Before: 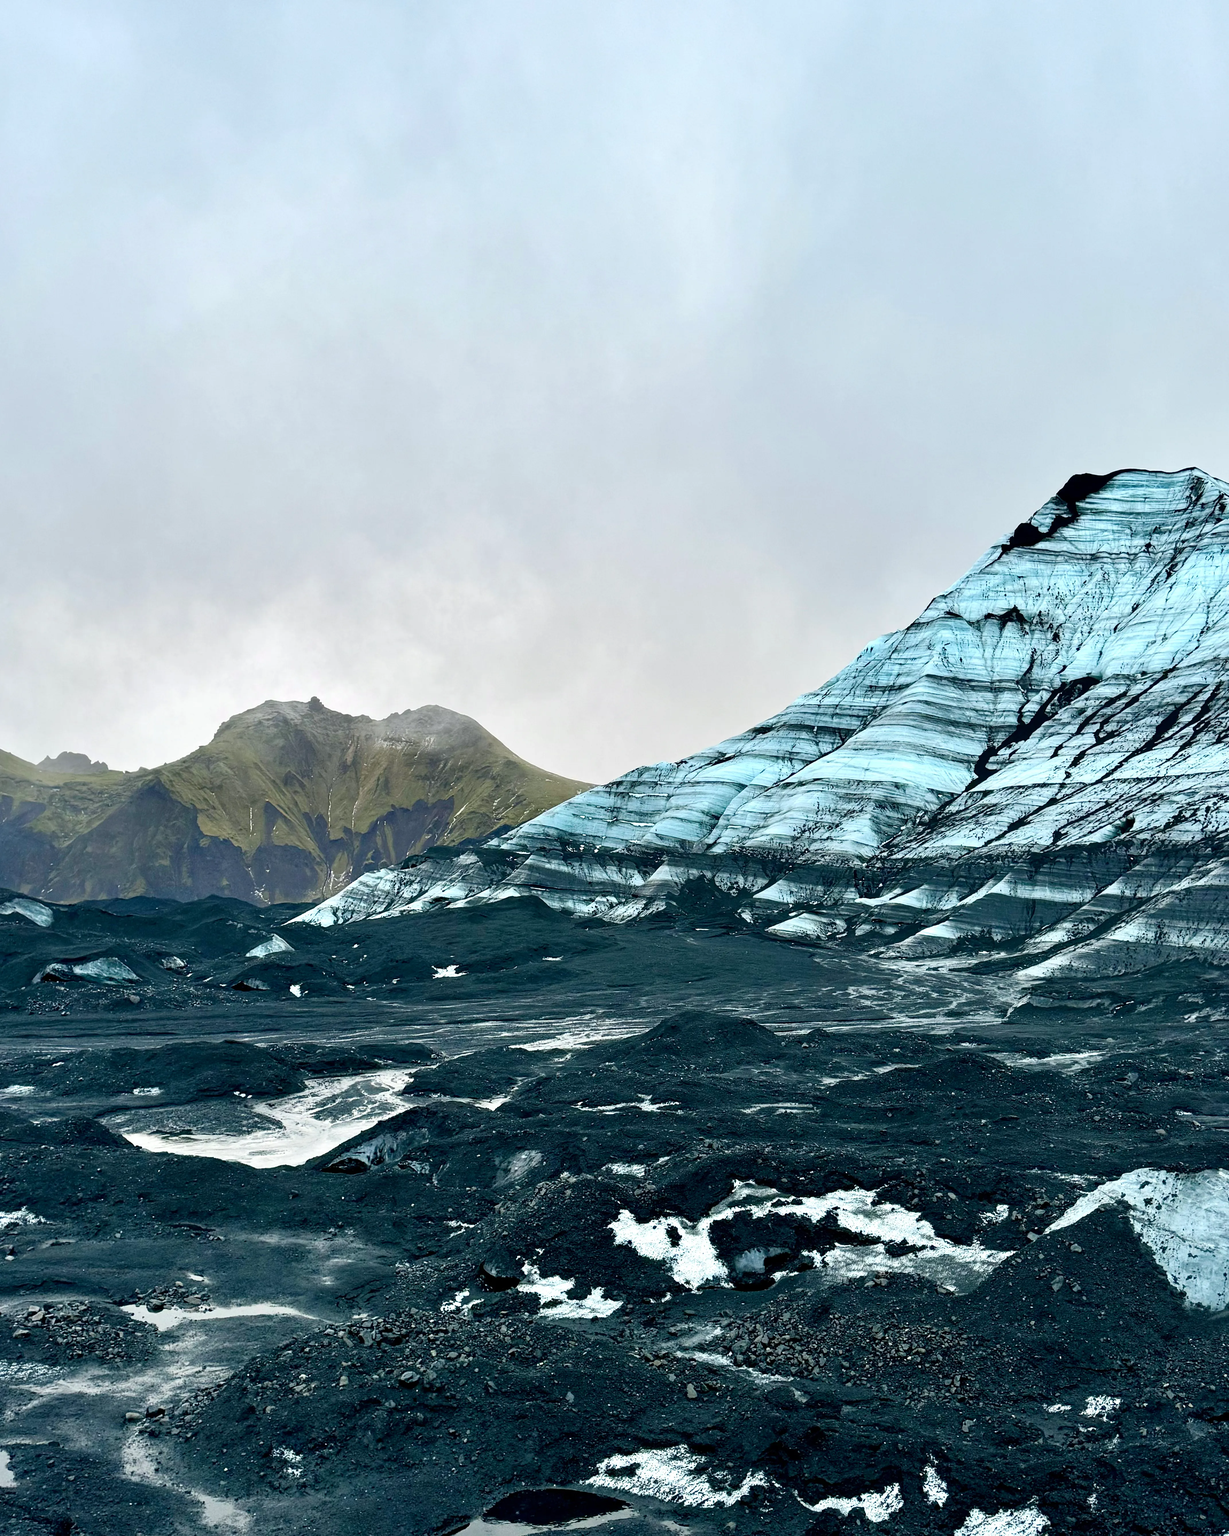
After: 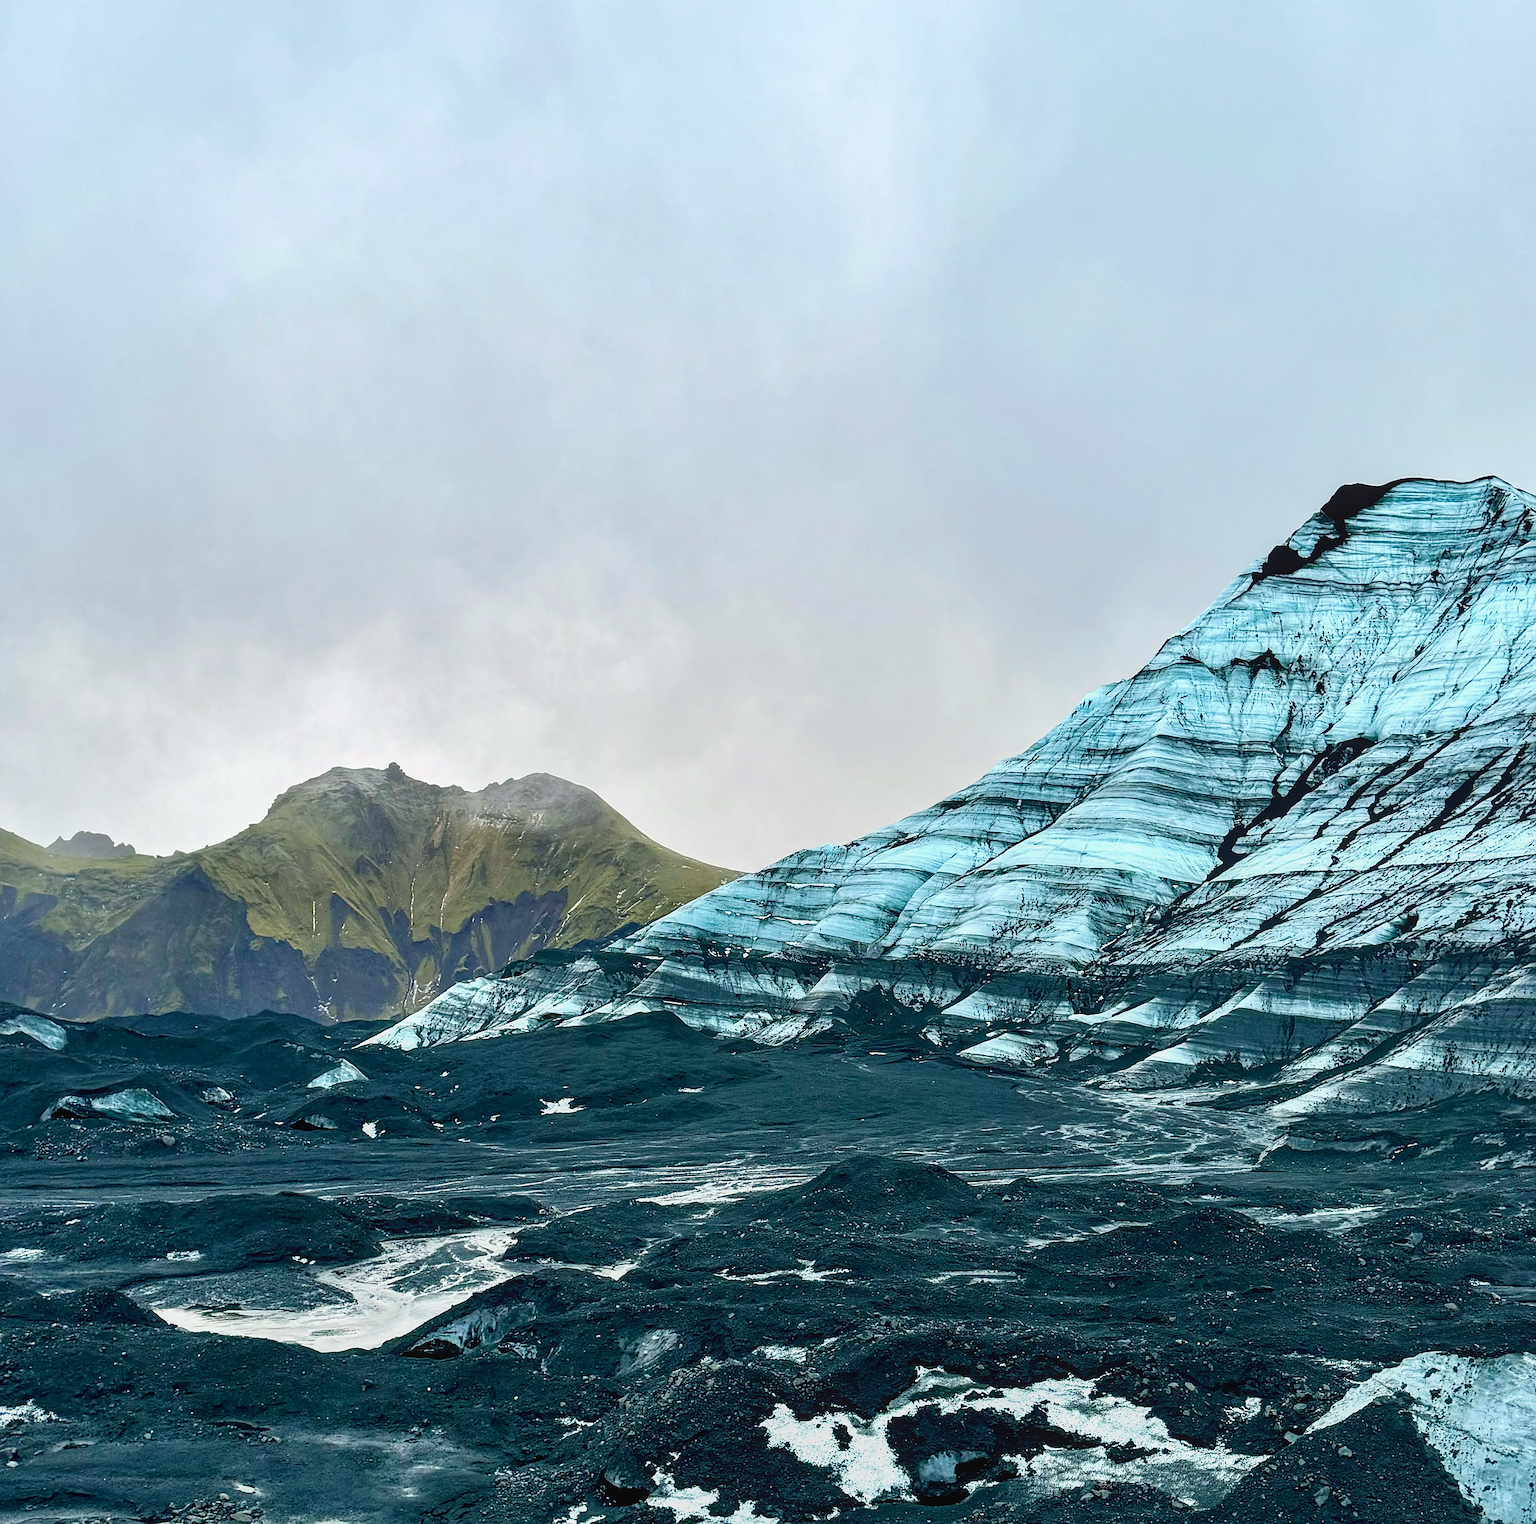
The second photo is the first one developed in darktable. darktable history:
sharpen: on, module defaults
local contrast: detail 110%
velvia: on, module defaults
crop and rotate: top 5.667%, bottom 14.937%
